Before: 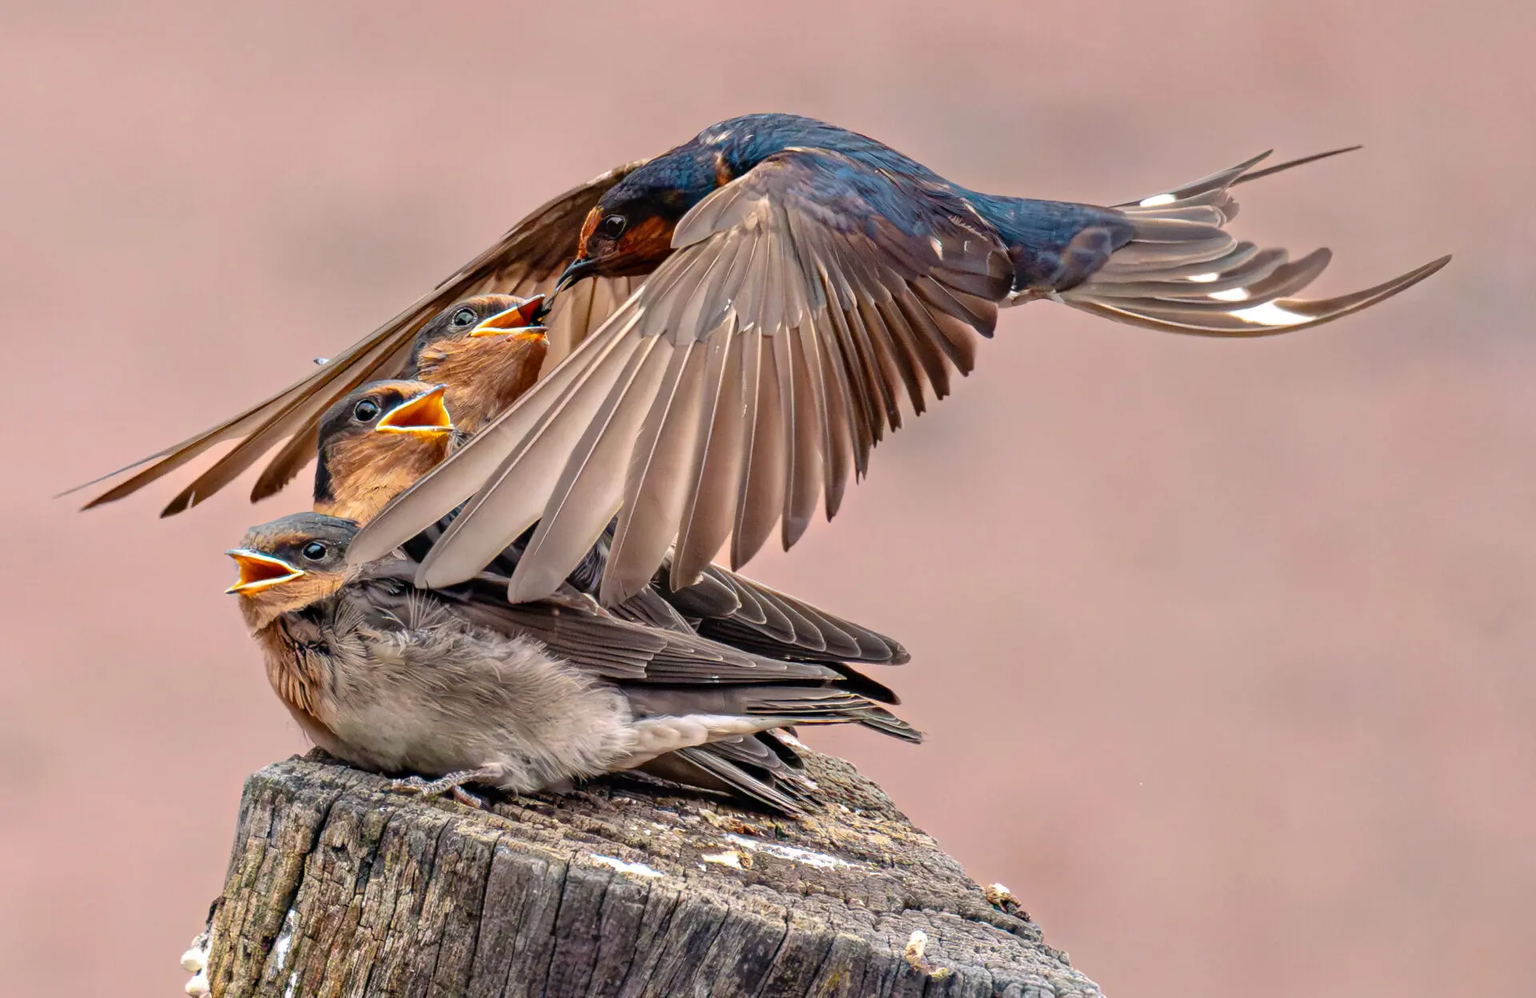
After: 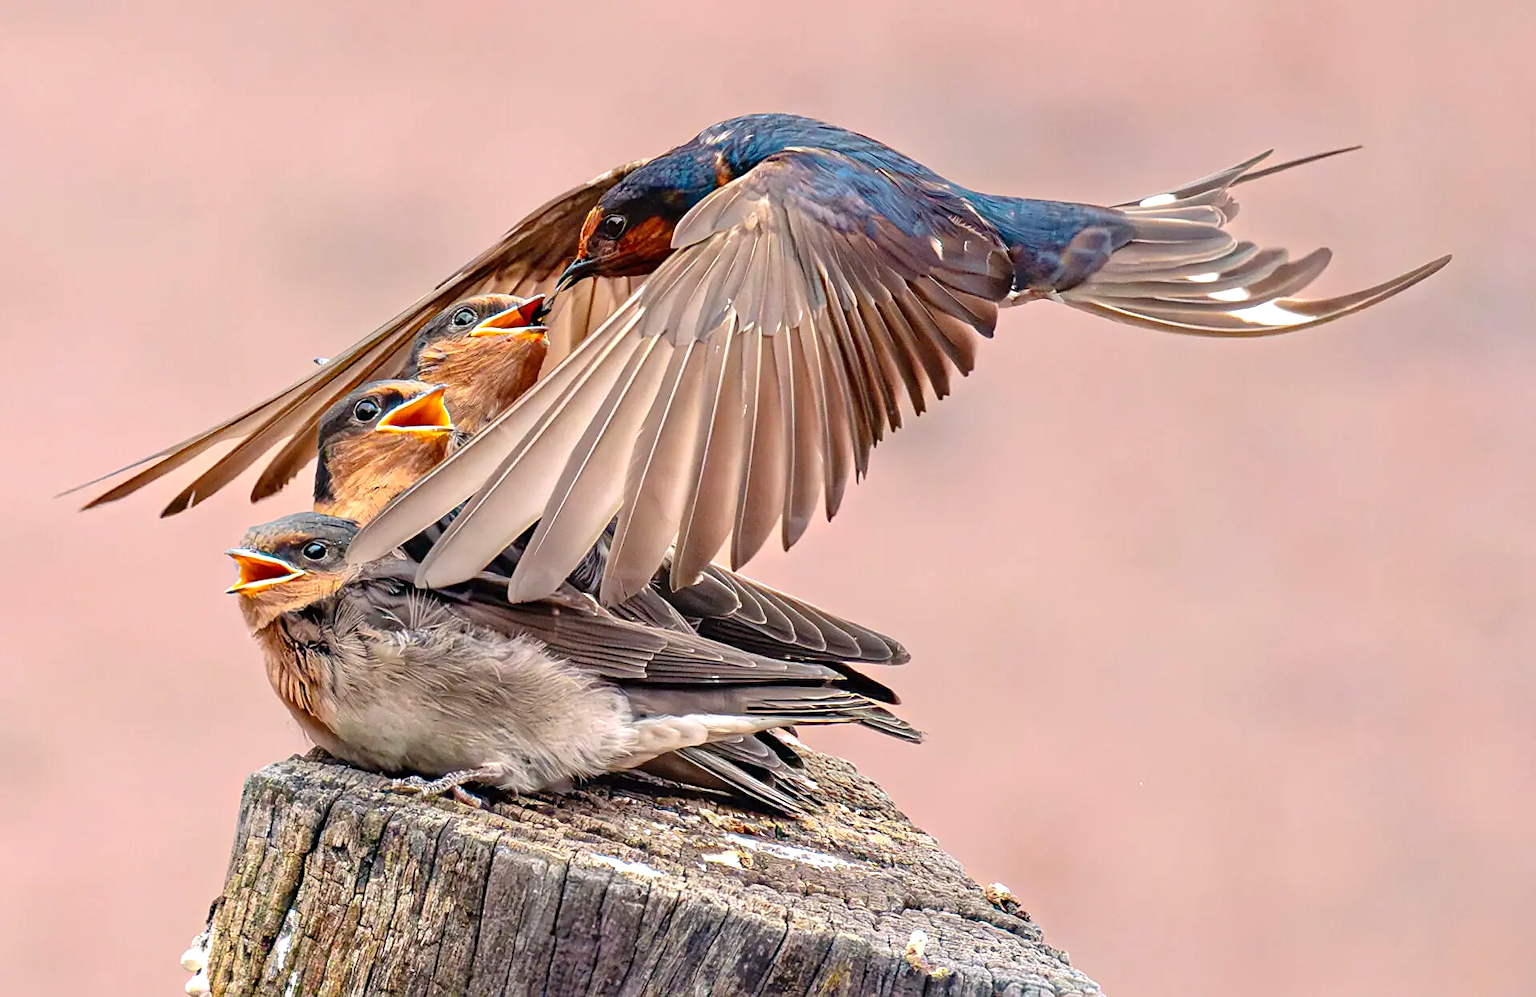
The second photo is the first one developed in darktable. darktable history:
sharpen: on, module defaults
levels: levels [0, 0.435, 0.917]
